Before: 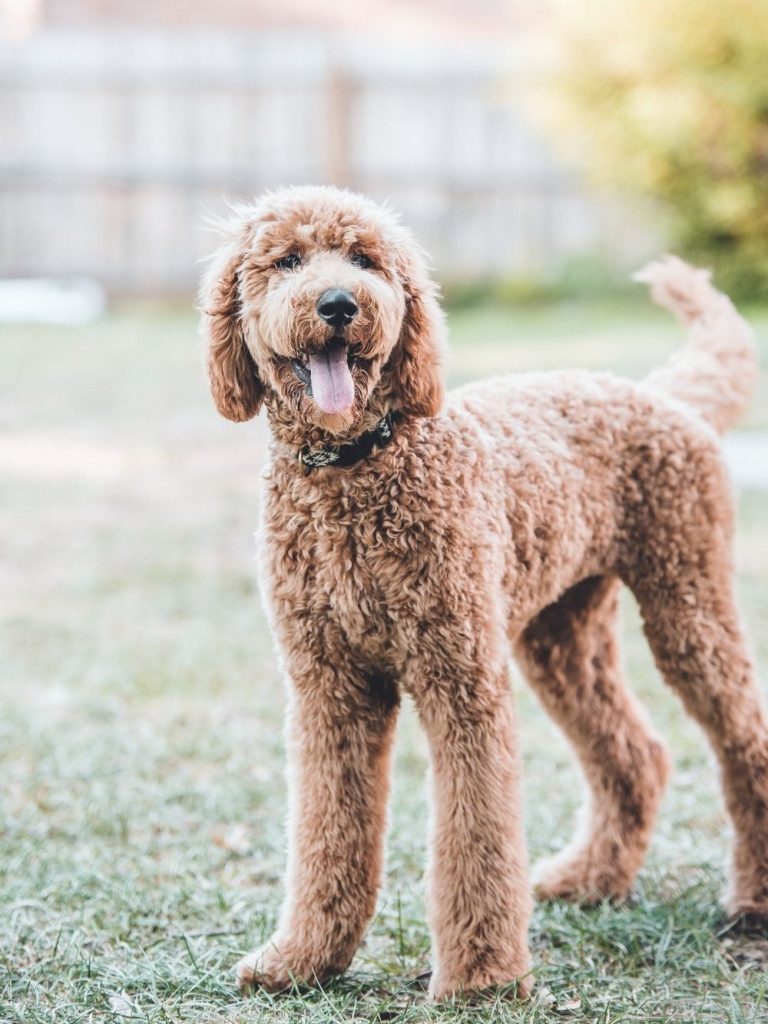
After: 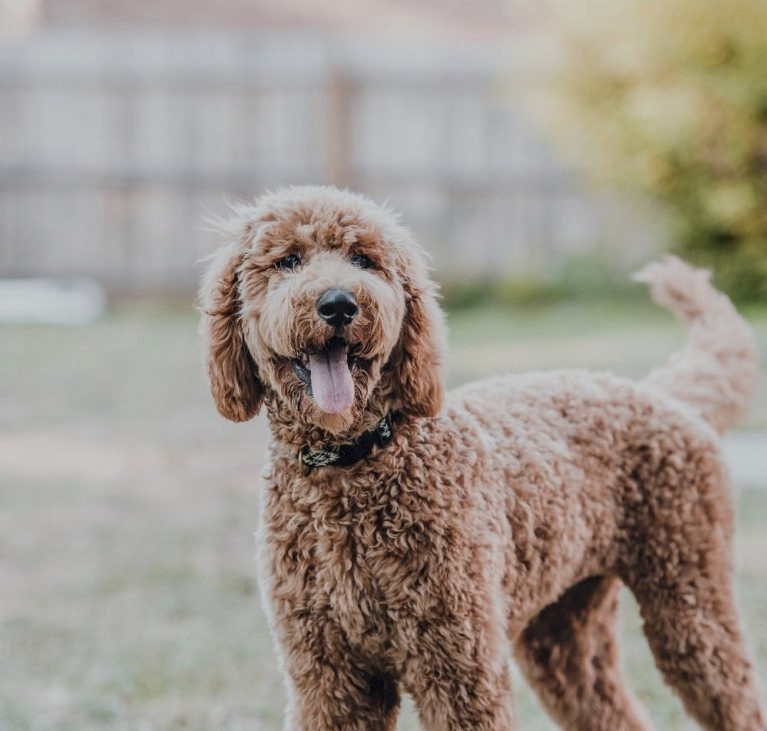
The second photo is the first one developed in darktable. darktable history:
crop: bottom 28.576%
local contrast: on, module defaults
exposure: black level correction 0, exposure -0.766 EV, compensate highlight preservation false
